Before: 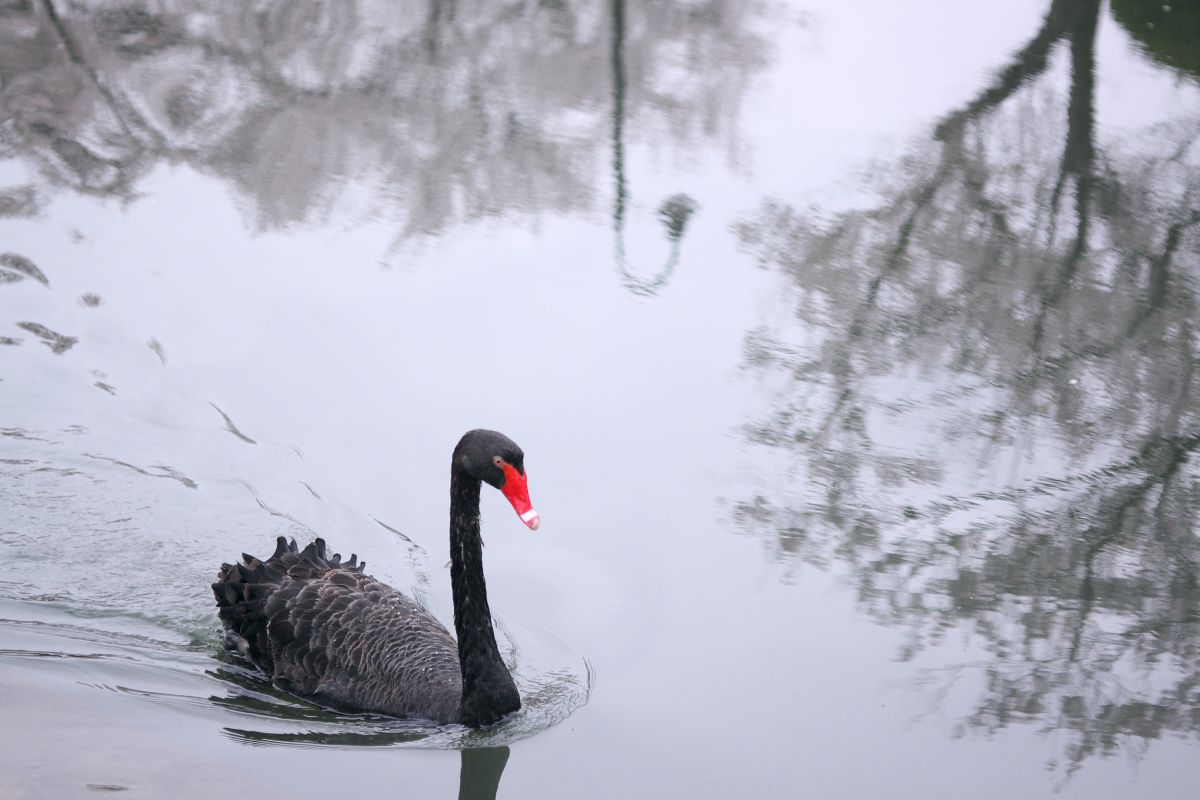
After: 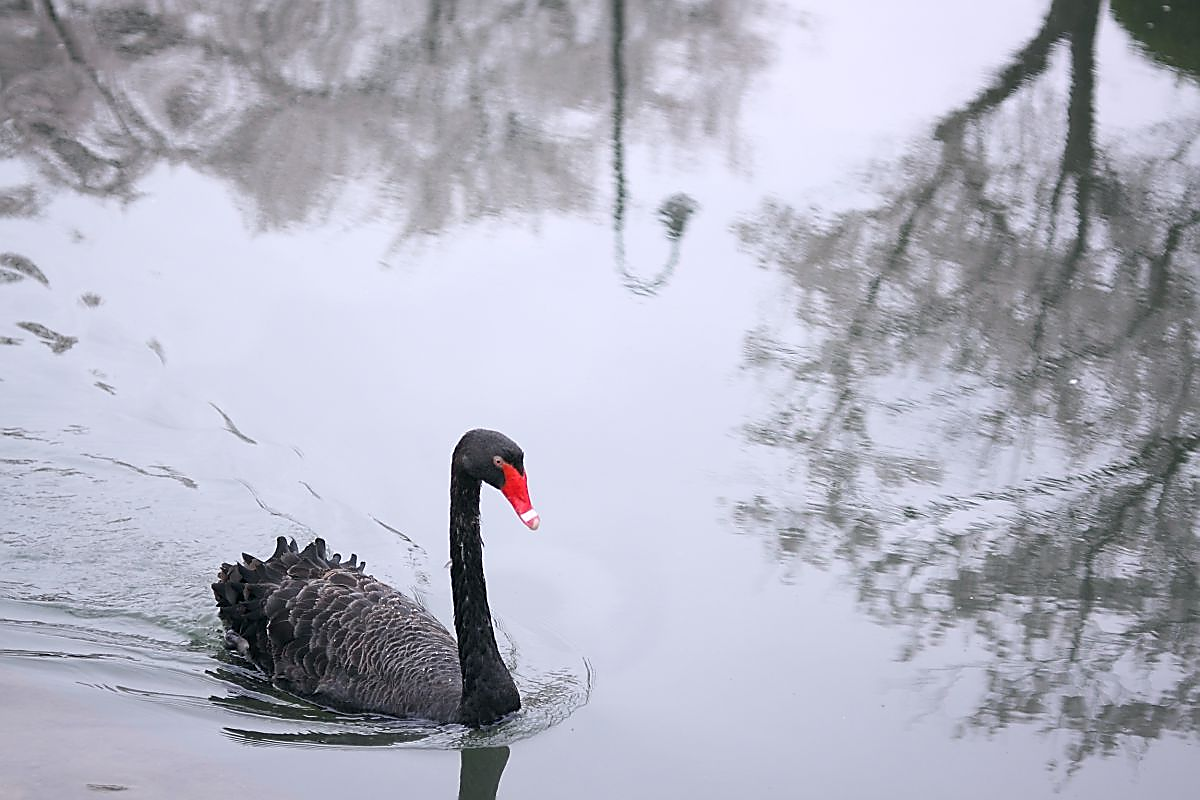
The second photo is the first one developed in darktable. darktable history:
sharpen: radius 1.425, amount 1.243, threshold 0.807
